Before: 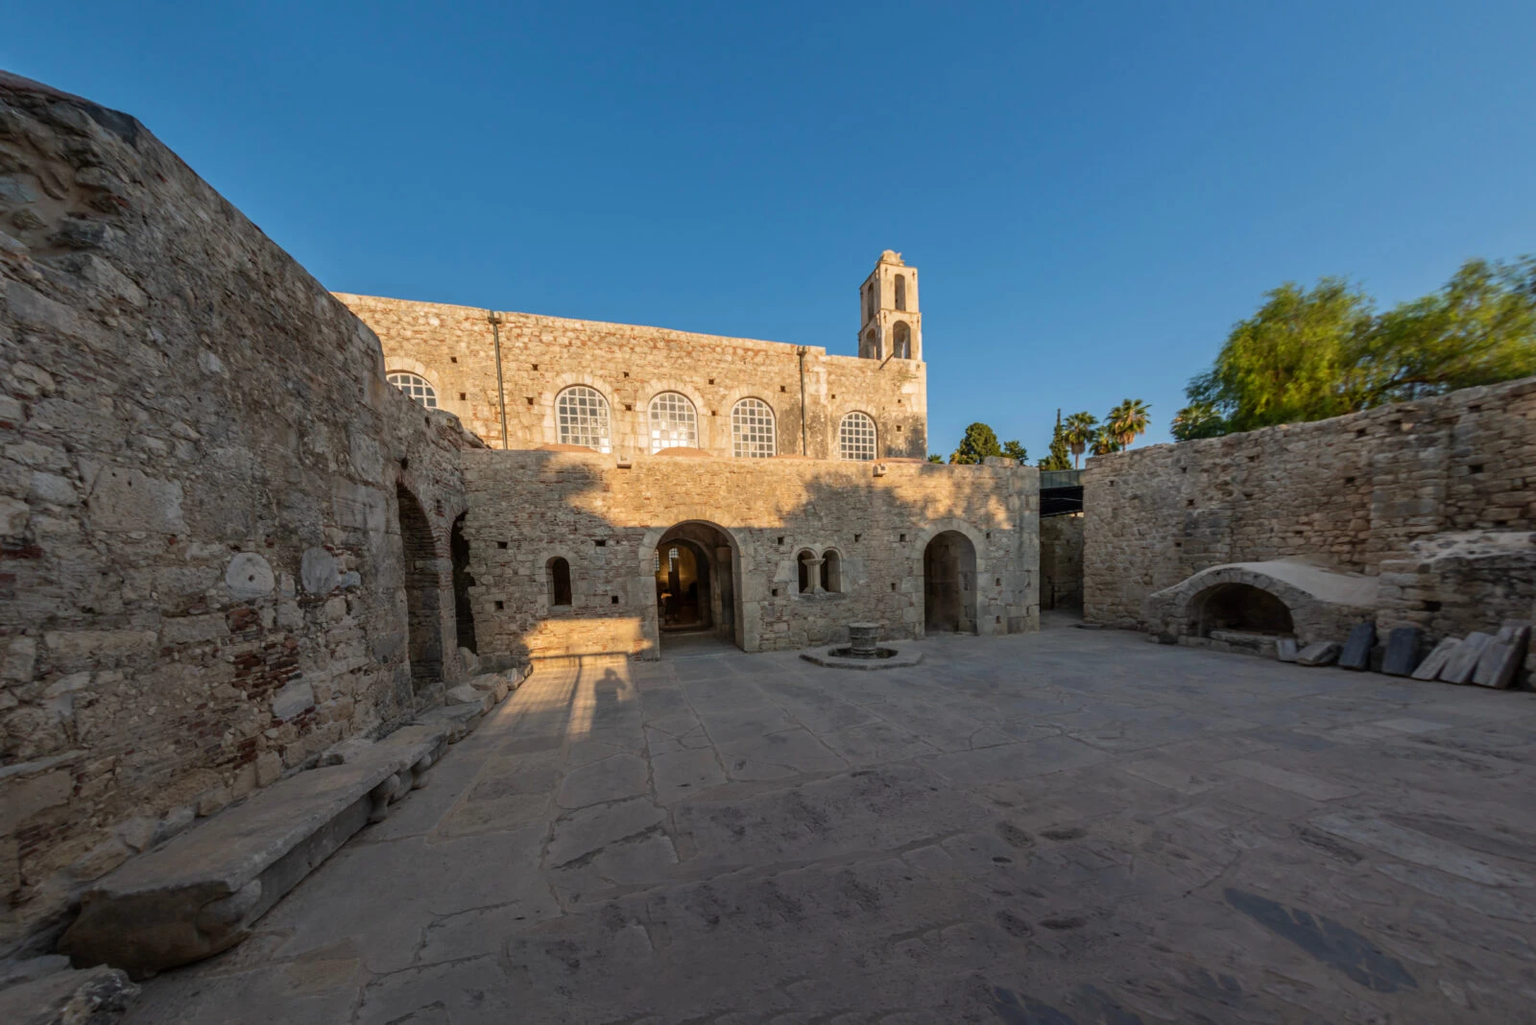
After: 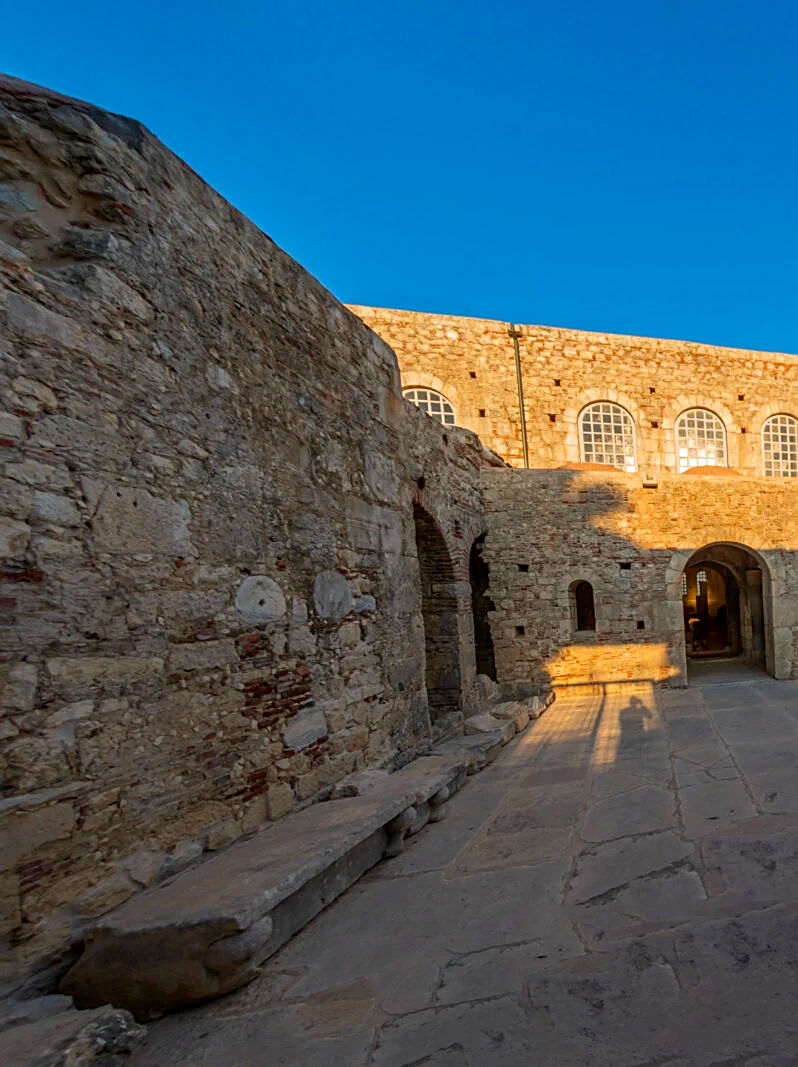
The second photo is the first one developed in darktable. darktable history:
local contrast: highlights 102%, shadows 98%, detail 119%, midtone range 0.2
sharpen: on, module defaults
contrast brightness saturation: saturation 0.497
crop and rotate: left 0.029%, top 0%, right 50.093%
